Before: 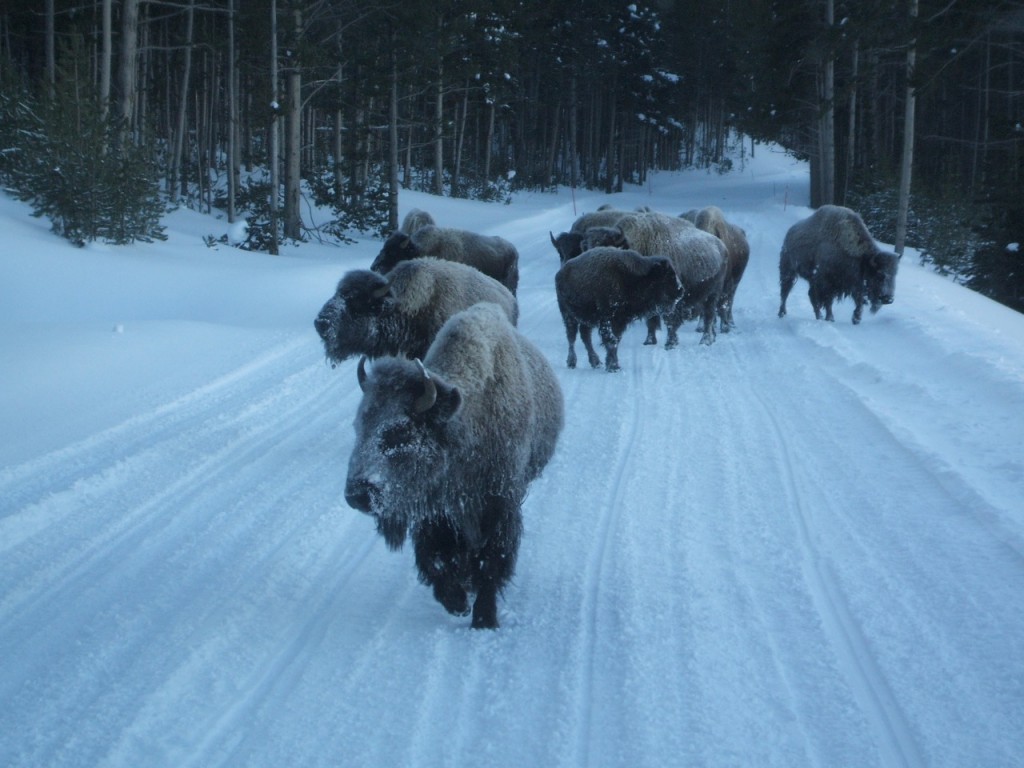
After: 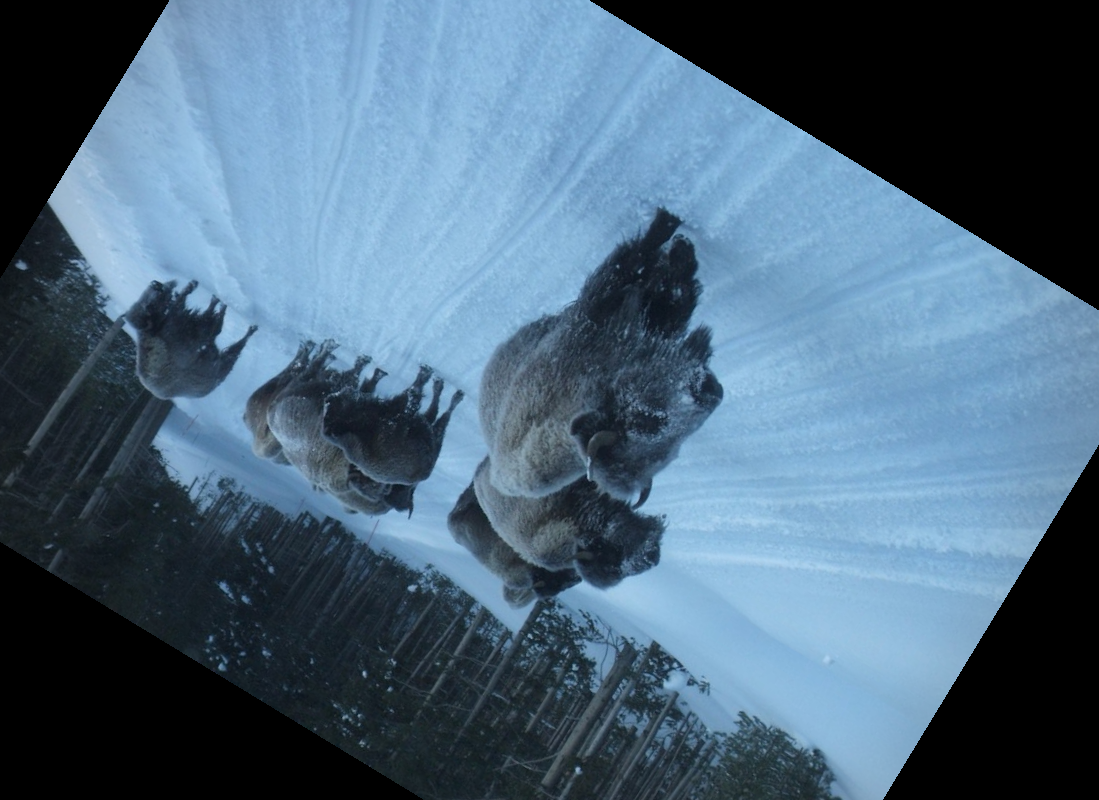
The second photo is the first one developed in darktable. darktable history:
crop and rotate: angle 148.68°, left 9.111%, top 15.603%, right 4.588%, bottom 17.041%
vignetting: fall-off radius 60.65%
